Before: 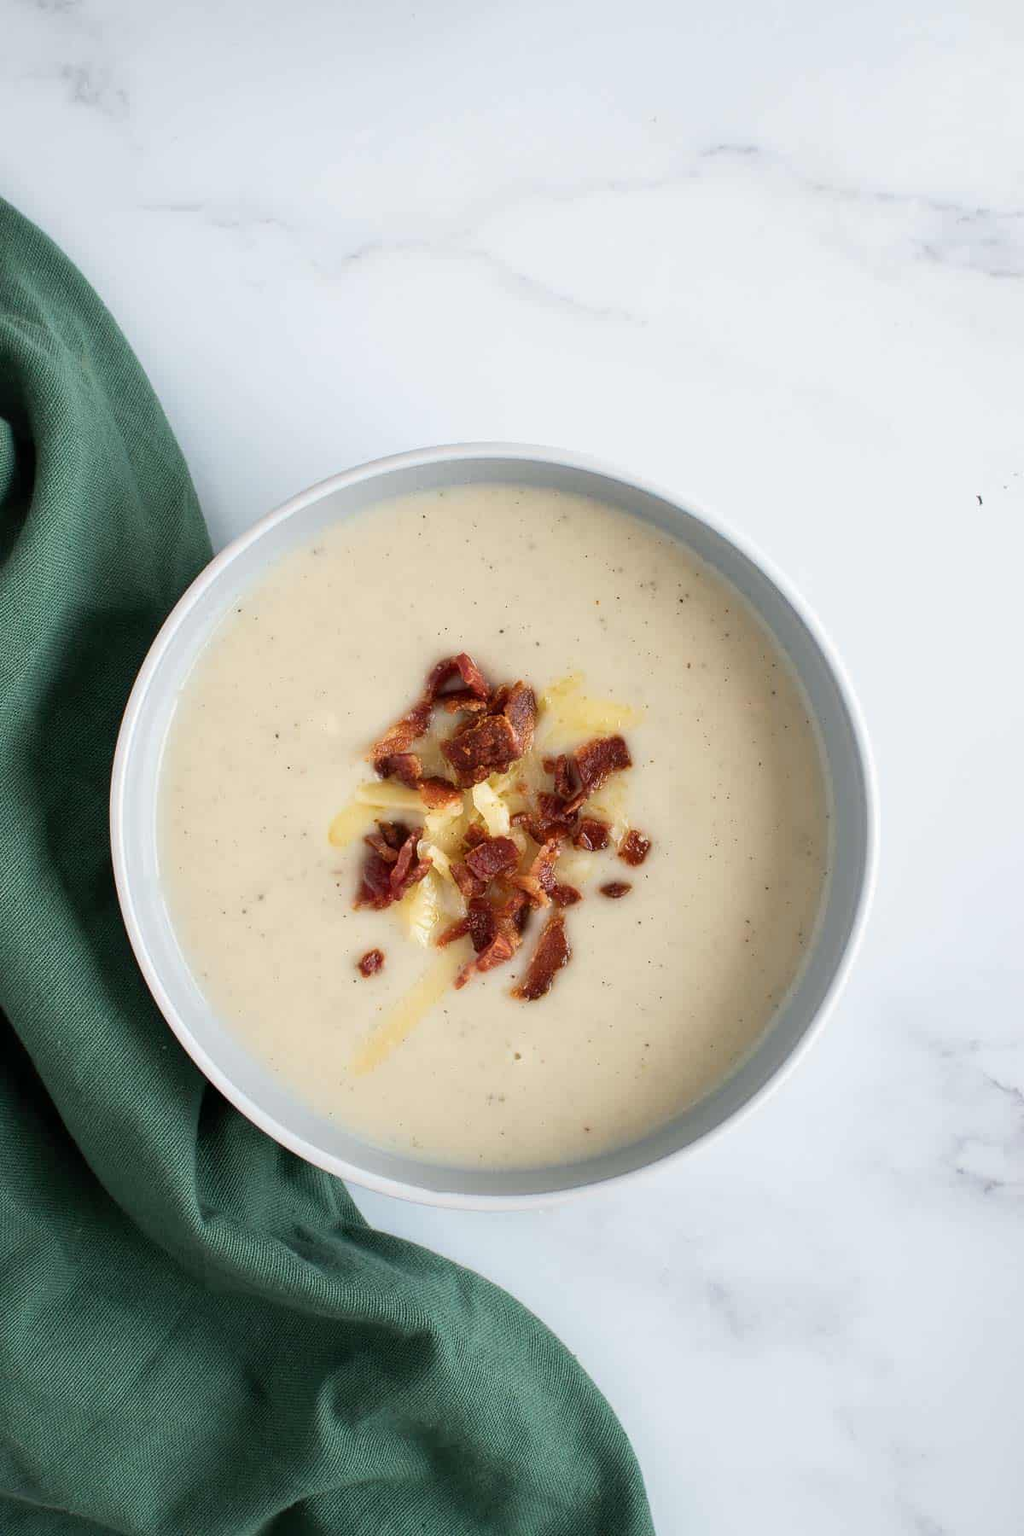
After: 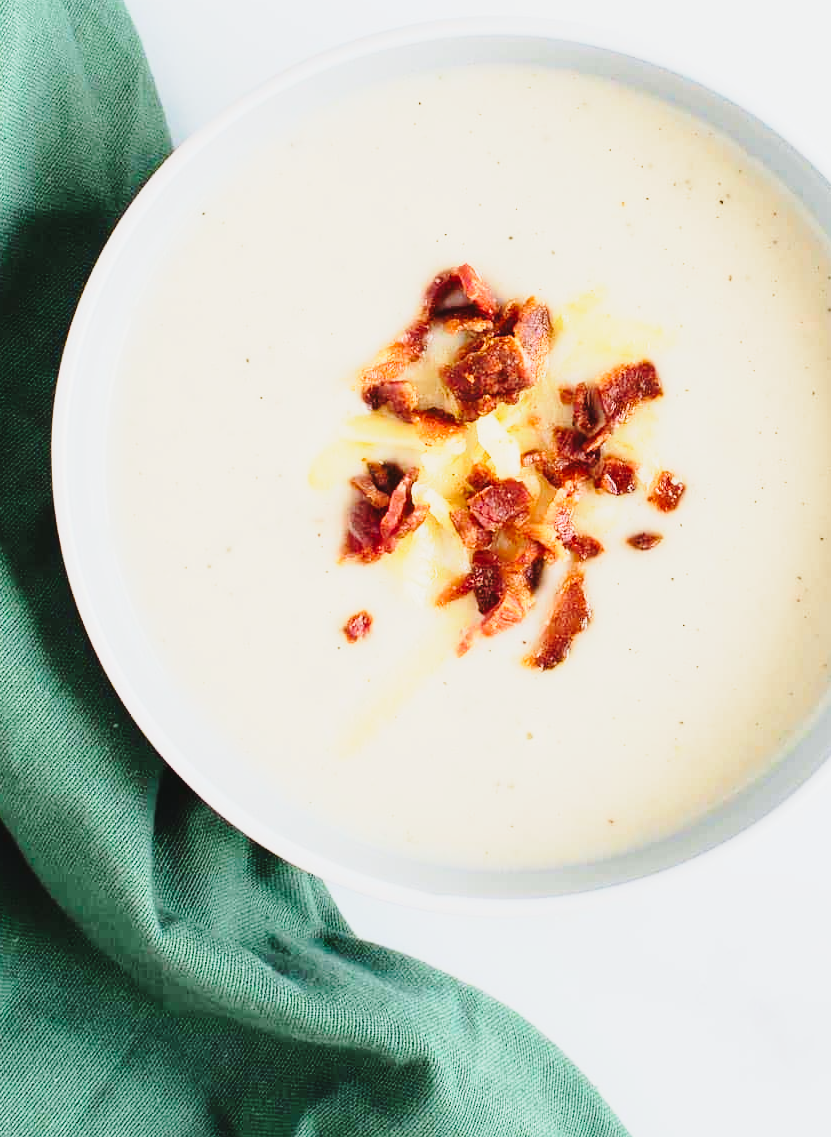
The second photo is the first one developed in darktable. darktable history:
base curve: curves: ch0 [(0, 0) (0.028, 0.03) (0.121, 0.232) (0.46, 0.748) (0.859, 0.968) (1, 1)], preserve colors none
crop: left 6.482%, top 27.938%, right 24.189%, bottom 8.841%
tone equalizer: on, module defaults
exposure: exposure 0.606 EV, compensate exposure bias true, compensate highlight preservation false
contrast brightness saturation: contrast -0.098, saturation -0.095
tone curve: curves: ch0 [(0, 0.021) (0.049, 0.044) (0.158, 0.113) (0.351, 0.331) (0.485, 0.505) (0.656, 0.696) (0.868, 0.887) (1, 0.969)]; ch1 [(0, 0) (0.322, 0.328) (0.434, 0.438) (0.473, 0.477) (0.502, 0.503) (0.522, 0.526) (0.564, 0.591) (0.602, 0.632) (0.677, 0.701) (0.859, 0.885) (1, 1)]; ch2 [(0, 0) (0.33, 0.301) (0.452, 0.434) (0.502, 0.505) (0.535, 0.554) (0.565, 0.598) (0.618, 0.629) (1, 1)], color space Lab, linked channels, preserve colors none
color correction: highlights b* -0.007, saturation 1.12
